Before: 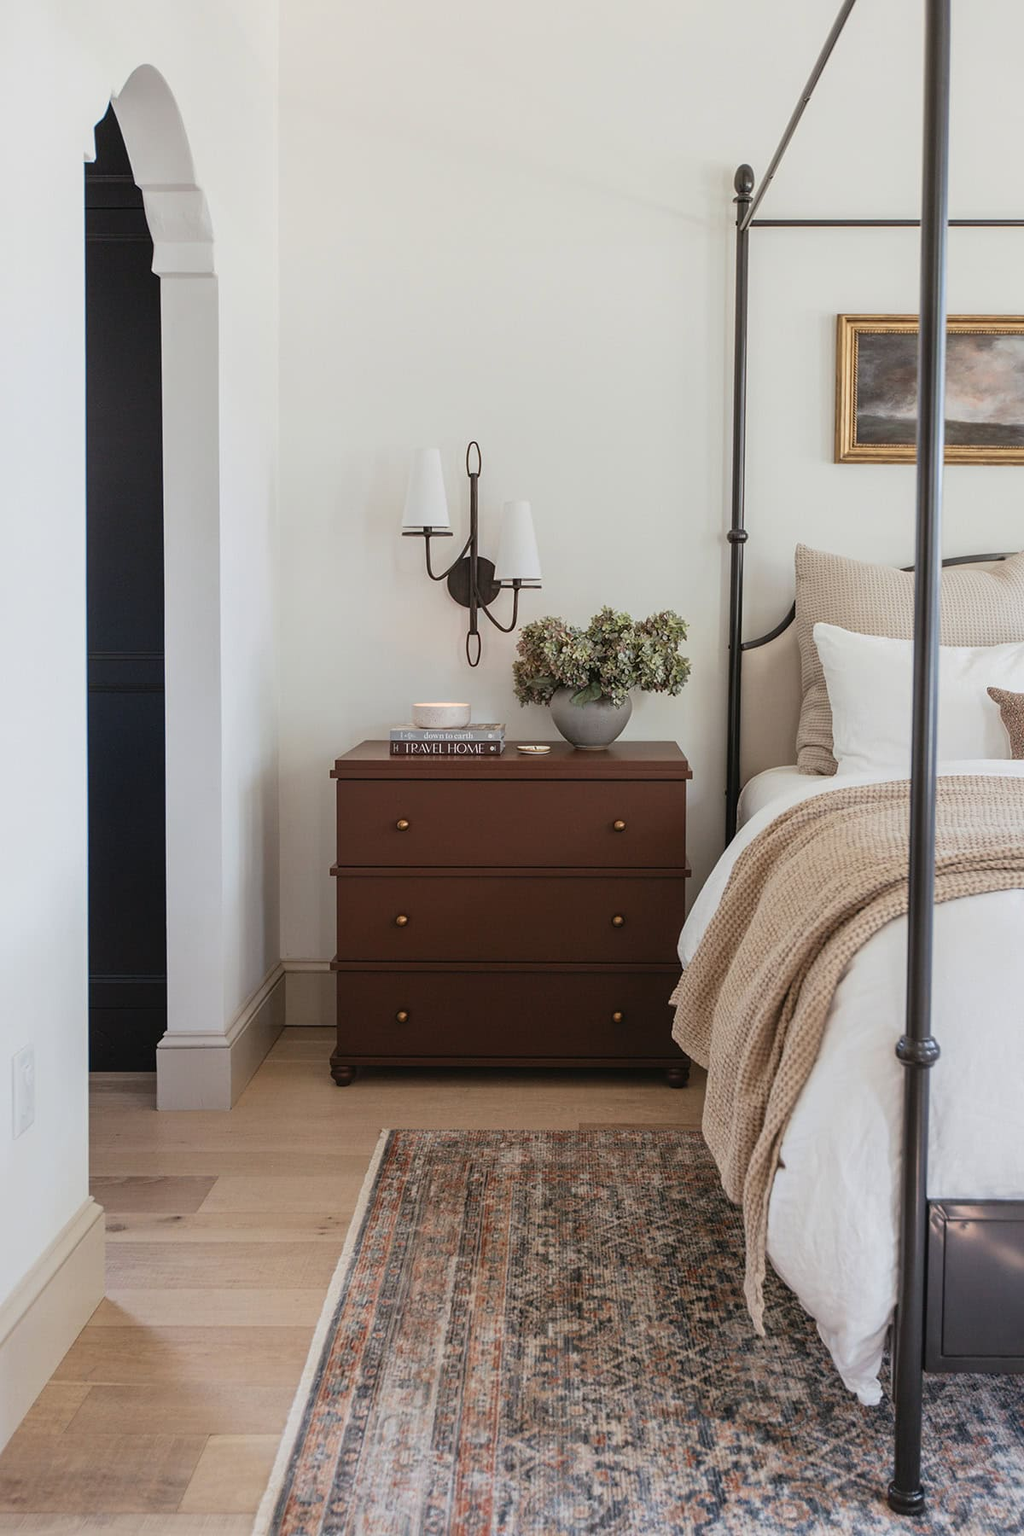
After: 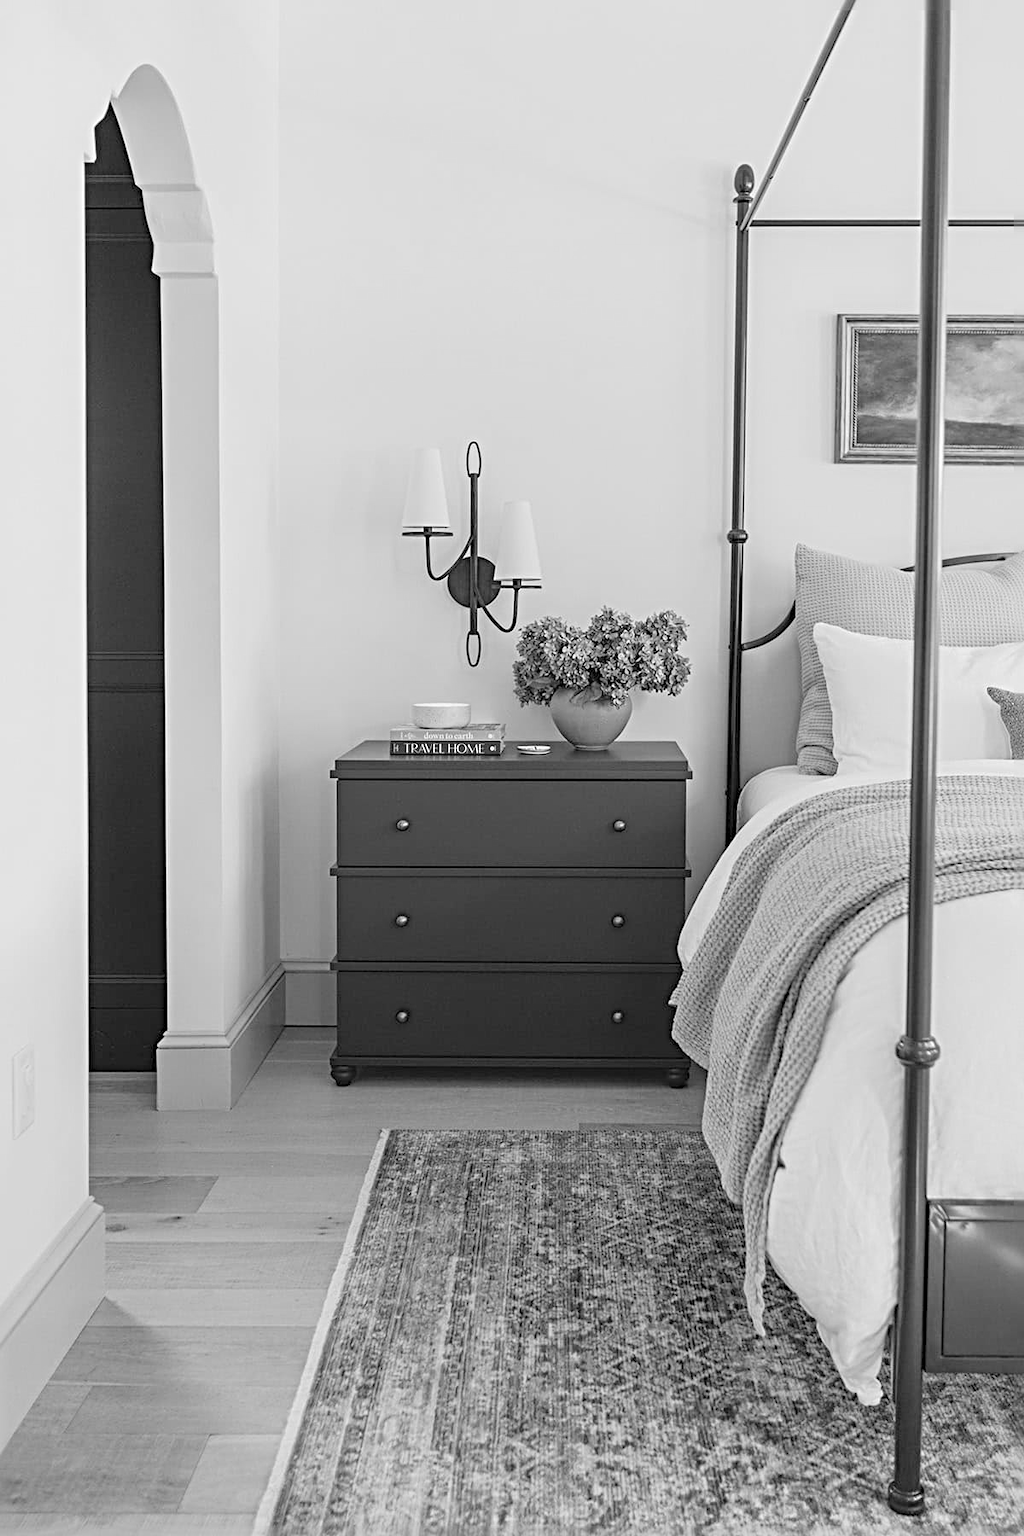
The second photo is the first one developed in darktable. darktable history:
sharpen: radius 4.883
monochrome: on, module defaults
contrast brightness saturation: brightness 0.18, saturation -0.5
white balance: red 0.766, blue 1.537
